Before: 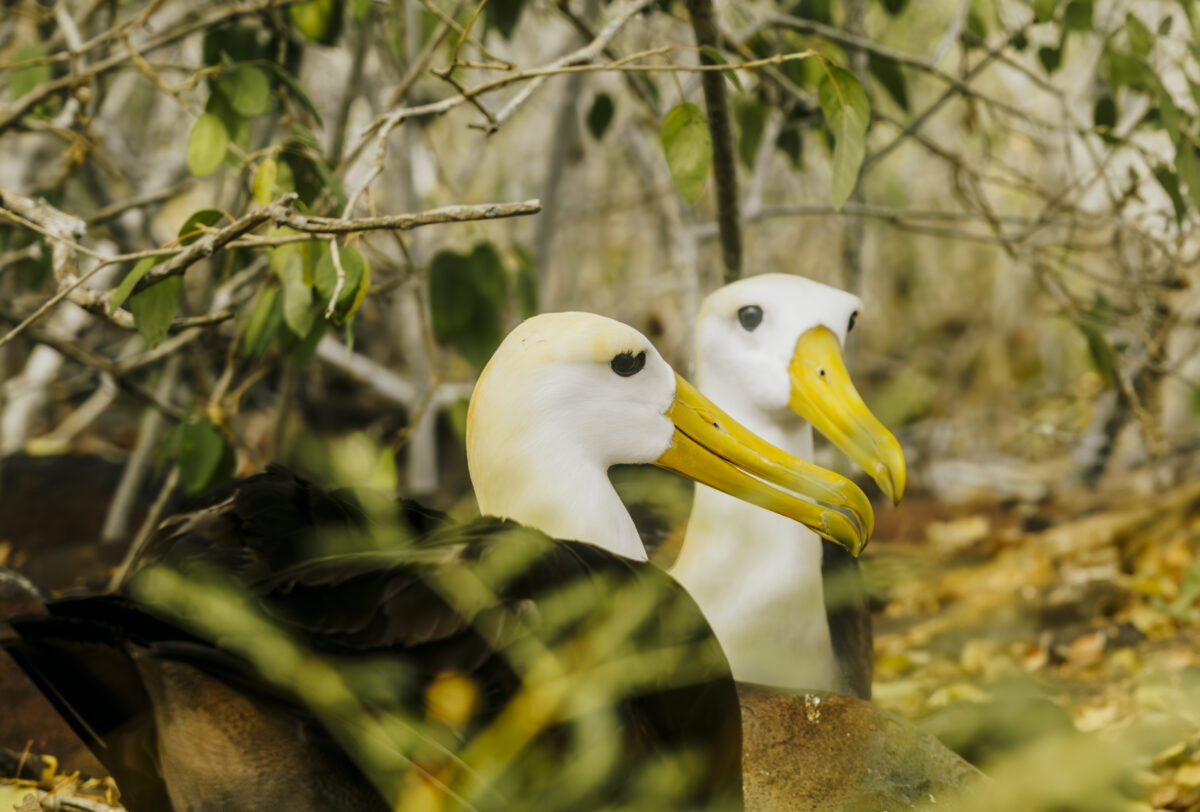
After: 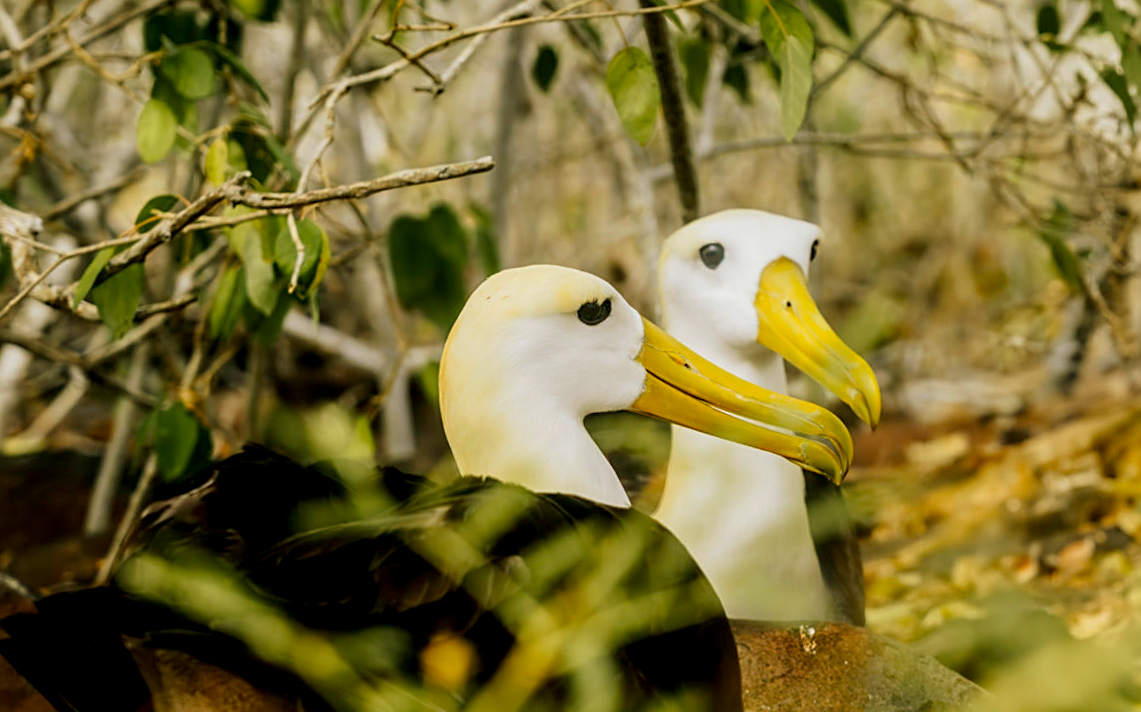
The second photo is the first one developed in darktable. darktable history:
exposure: black level correction 0.005, exposure 0.014 EV, compensate highlight preservation false
velvia: on, module defaults
rotate and perspective: rotation -5°, crop left 0.05, crop right 0.952, crop top 0.11, crop bottom 0.89
sharpen: on, module defaults
